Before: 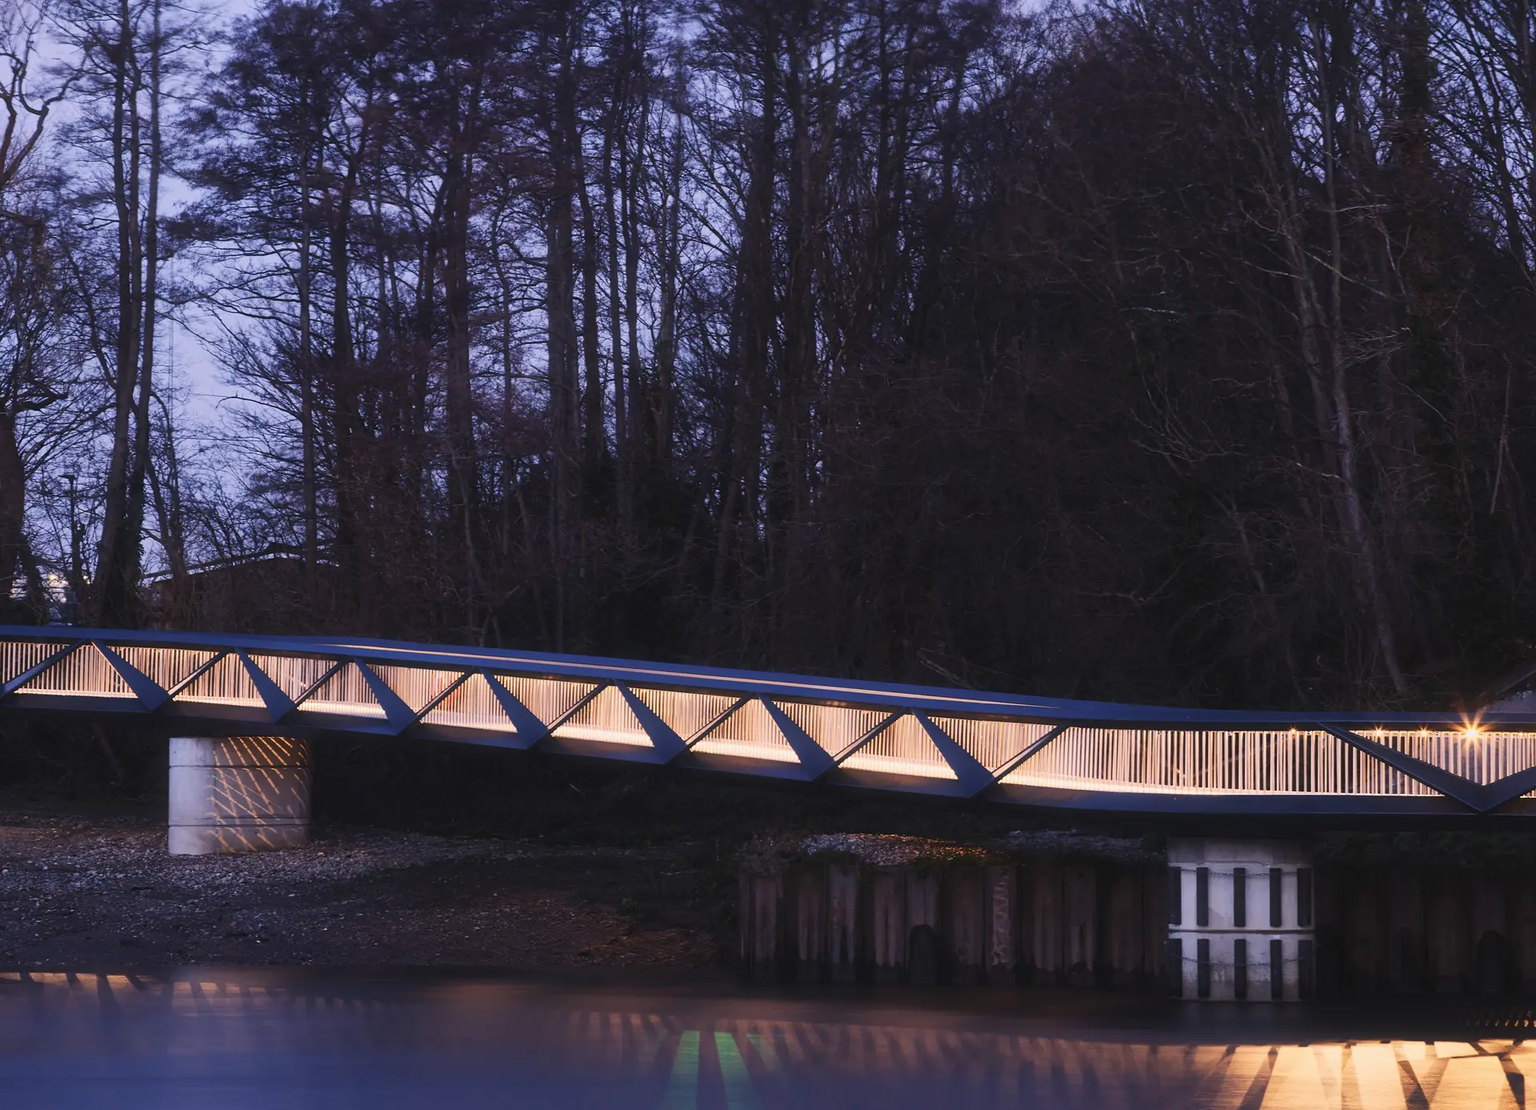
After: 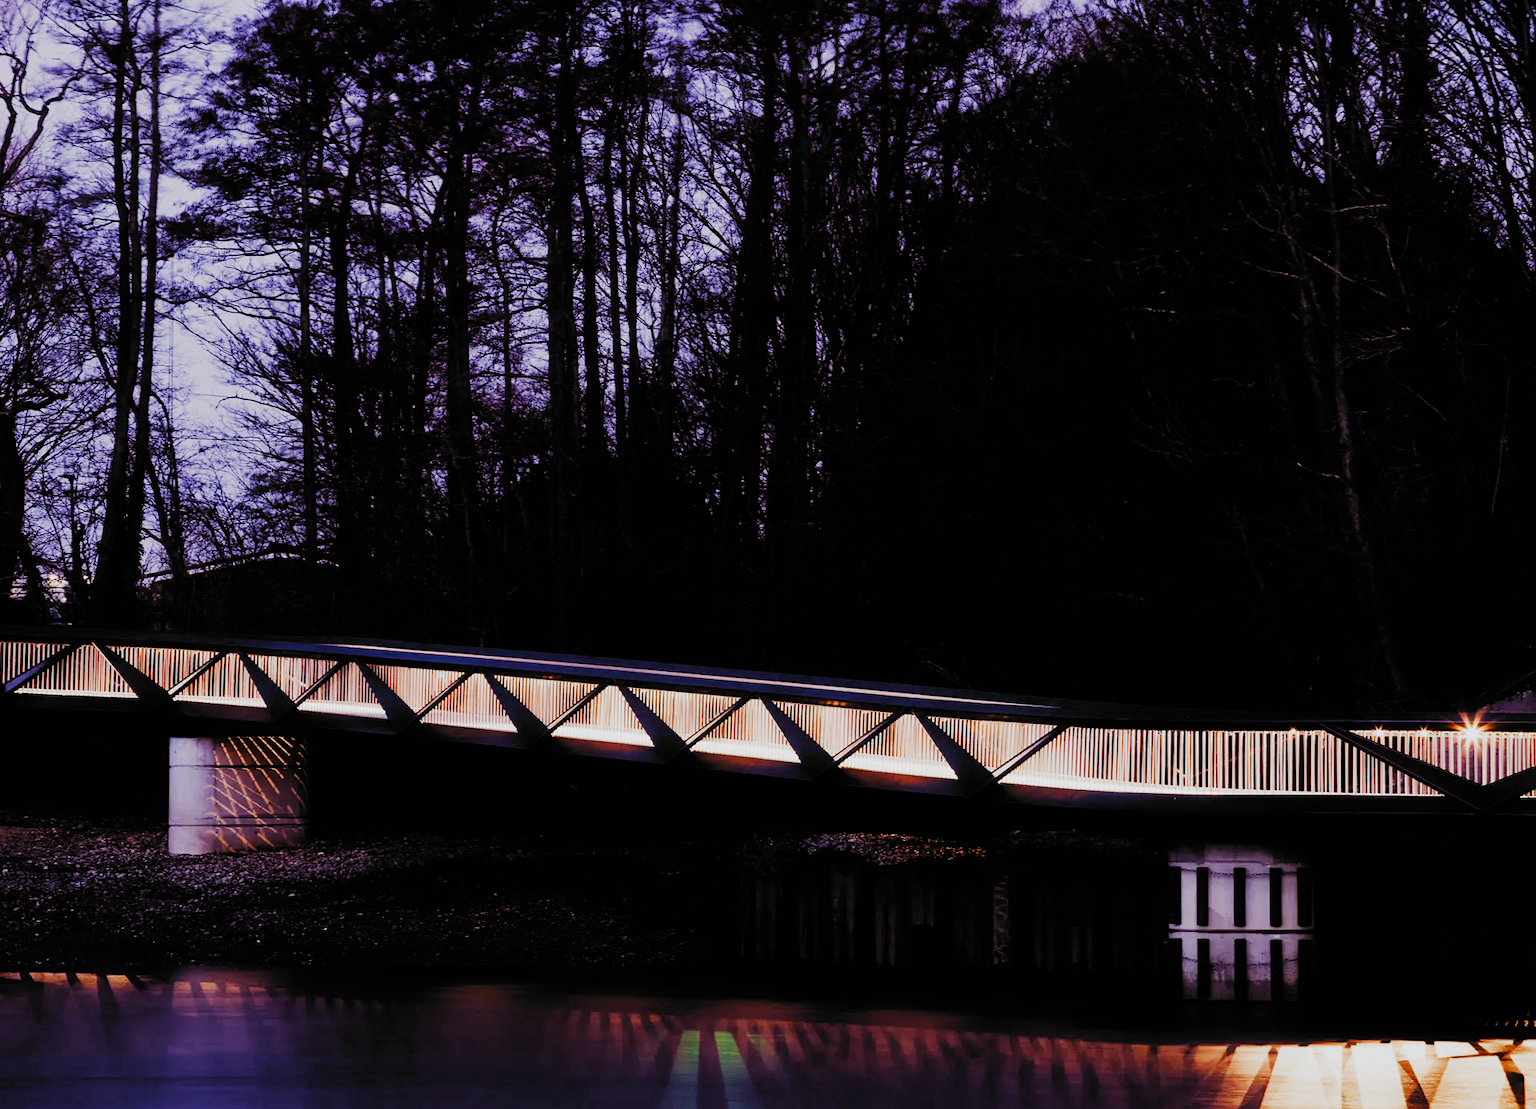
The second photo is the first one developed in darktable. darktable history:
filmic rgb: black relative exposure -5.07 EV, white relative exposure 3.95 EV, threshold 3.06 EV, hardness 2.9, contrast 1.394, highlights saturation mix -31.1%, add noise in highlights 0.001, preserve chrominance no, color science v3 (2019), use custom middle-gray values true, contrast in highlights soft, enable highlight reconstruction true
color balance rgb: power › chroma 1.531%, power › hue 27.48°, linear chroma grading › global chroma 14.605%, perceptual saturation grading › global saturation 20%, perceptual saturation grading › highlights -48.93%, perceptual saturation grading › shadows 25.651%
